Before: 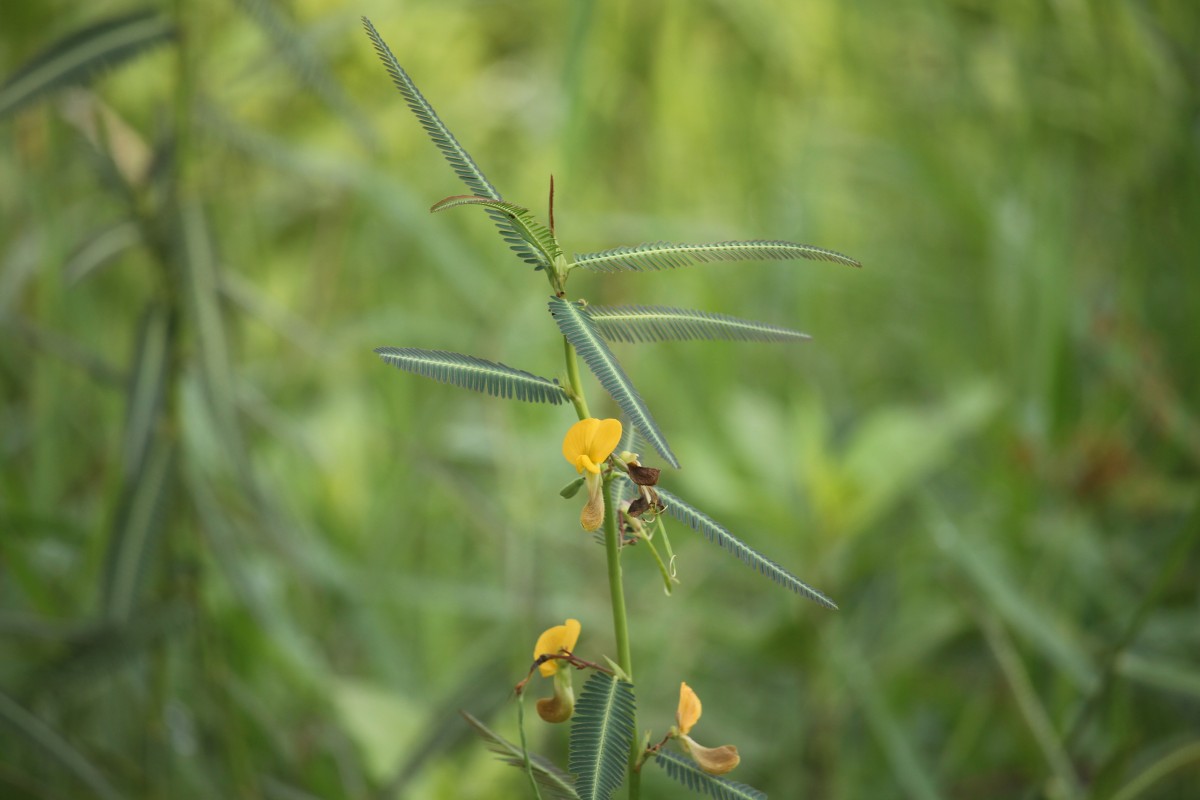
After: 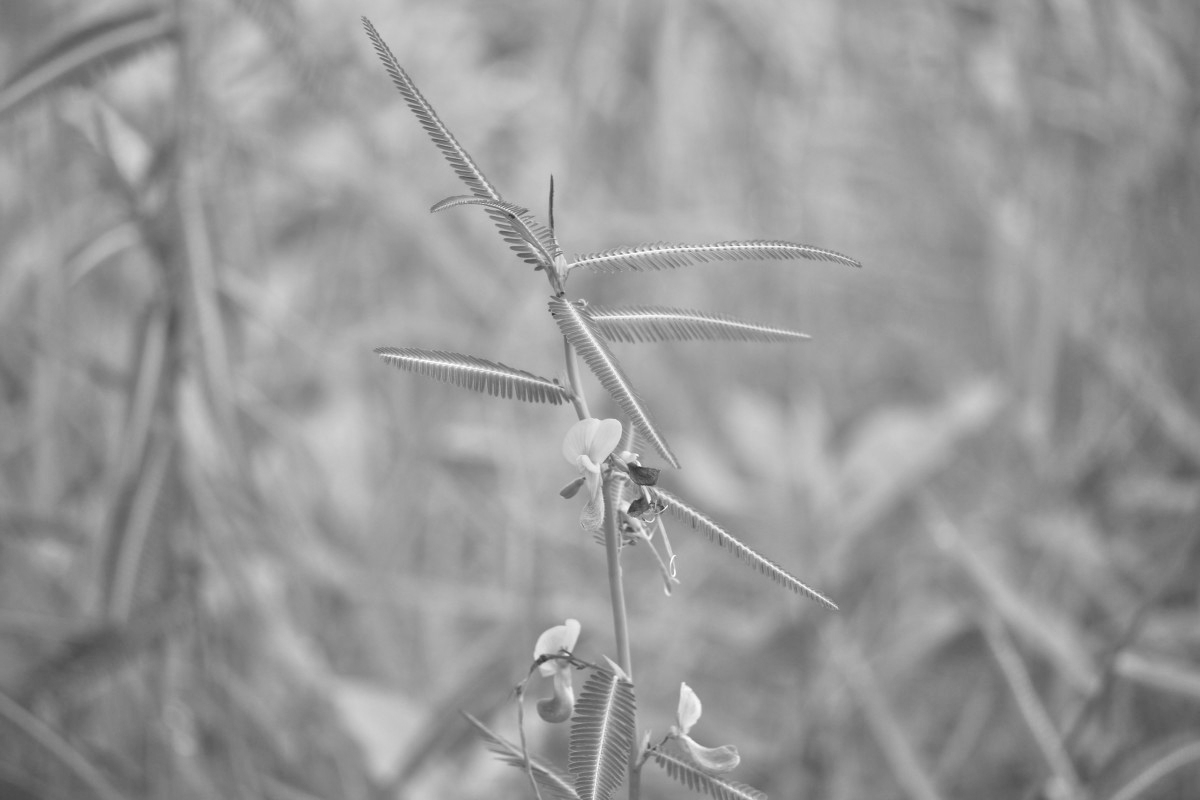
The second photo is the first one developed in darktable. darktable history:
monochrome: on, module defaults
tone equalizer: -7 EV 0.15 EV, -6 EV 0.6 EV, -5 EV 1.15 EV, -4 EV 1.33 EV, -3 EV 1.15 EV, -2 EV 0.6 EV, -1 EV 0.15 EV, mask exposure compensation -0.5 EV
